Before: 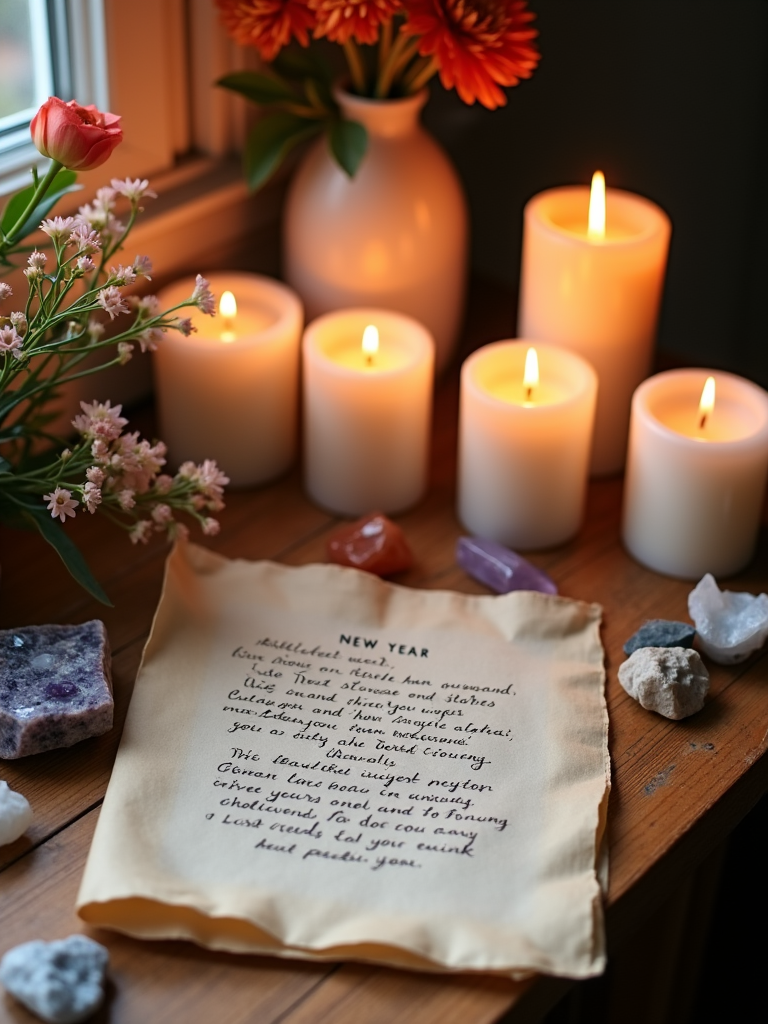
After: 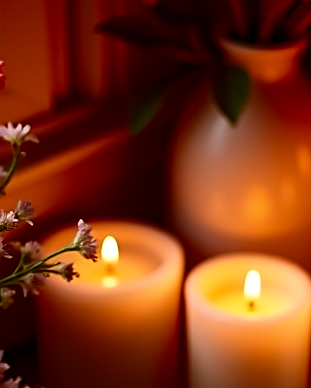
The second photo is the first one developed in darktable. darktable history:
sharpen: on, module defaults
crop: left 15.452%, top 5.459%, right 43.956%, bottom 56.62%
contrast brightness saturation: contrast 0.19, brightness -0.24, saturation 0.11
rgb levels: mode RGB, independent channels, levels [[0, 0.5, 1], [0, 0.521, 1], [0, 0.536, 1]]
